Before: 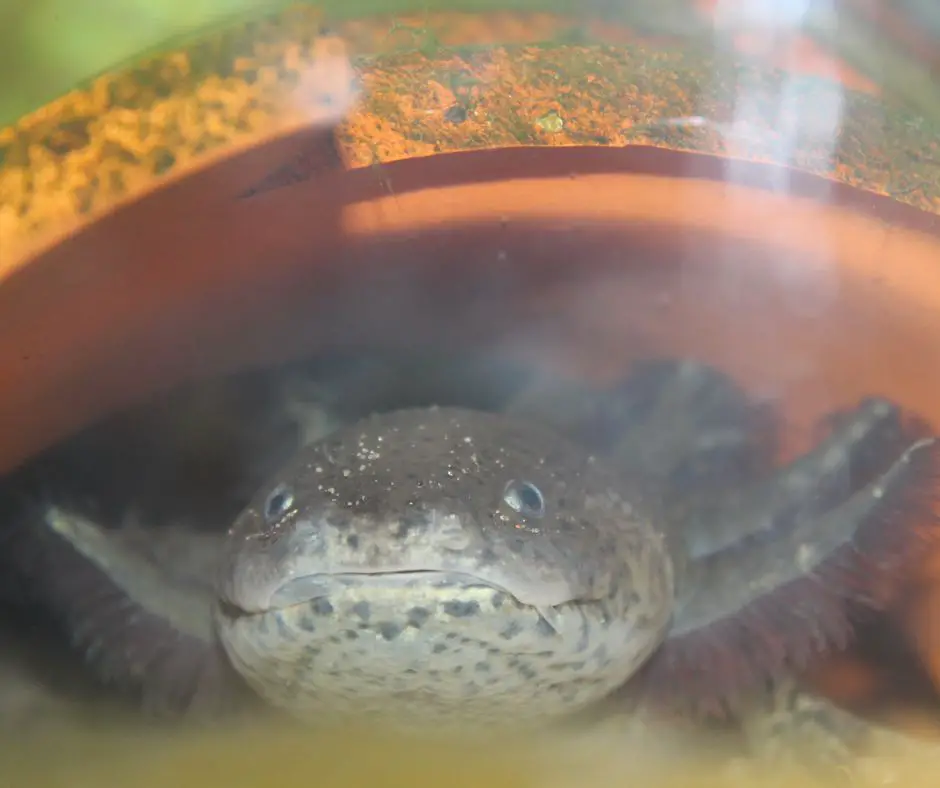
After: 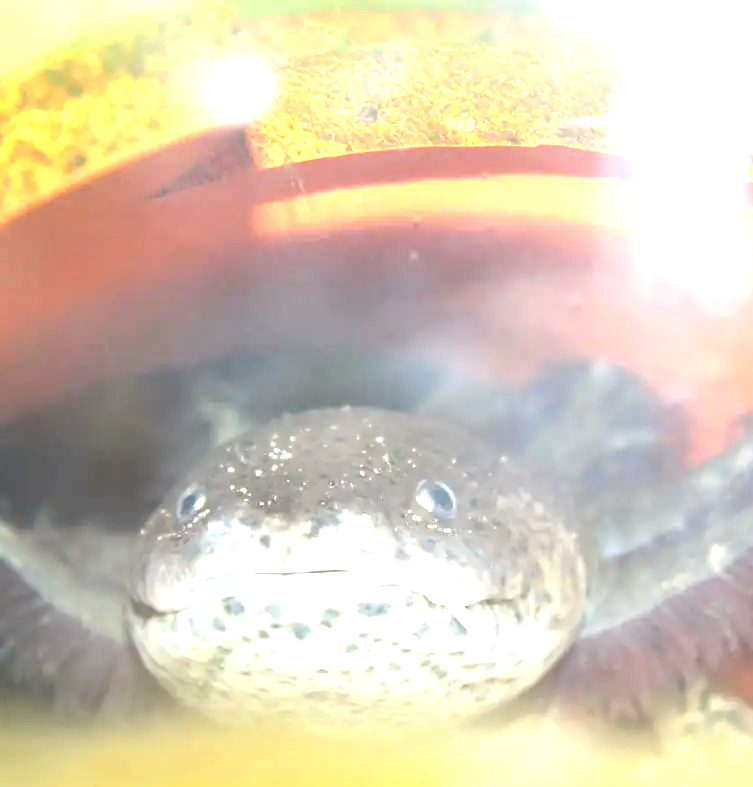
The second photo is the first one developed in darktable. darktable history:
exposure: black level correction 0, exposure 1.74 EV, compensate highlight preservation false
crop and rotate: left 9.567%, right 10.225%
